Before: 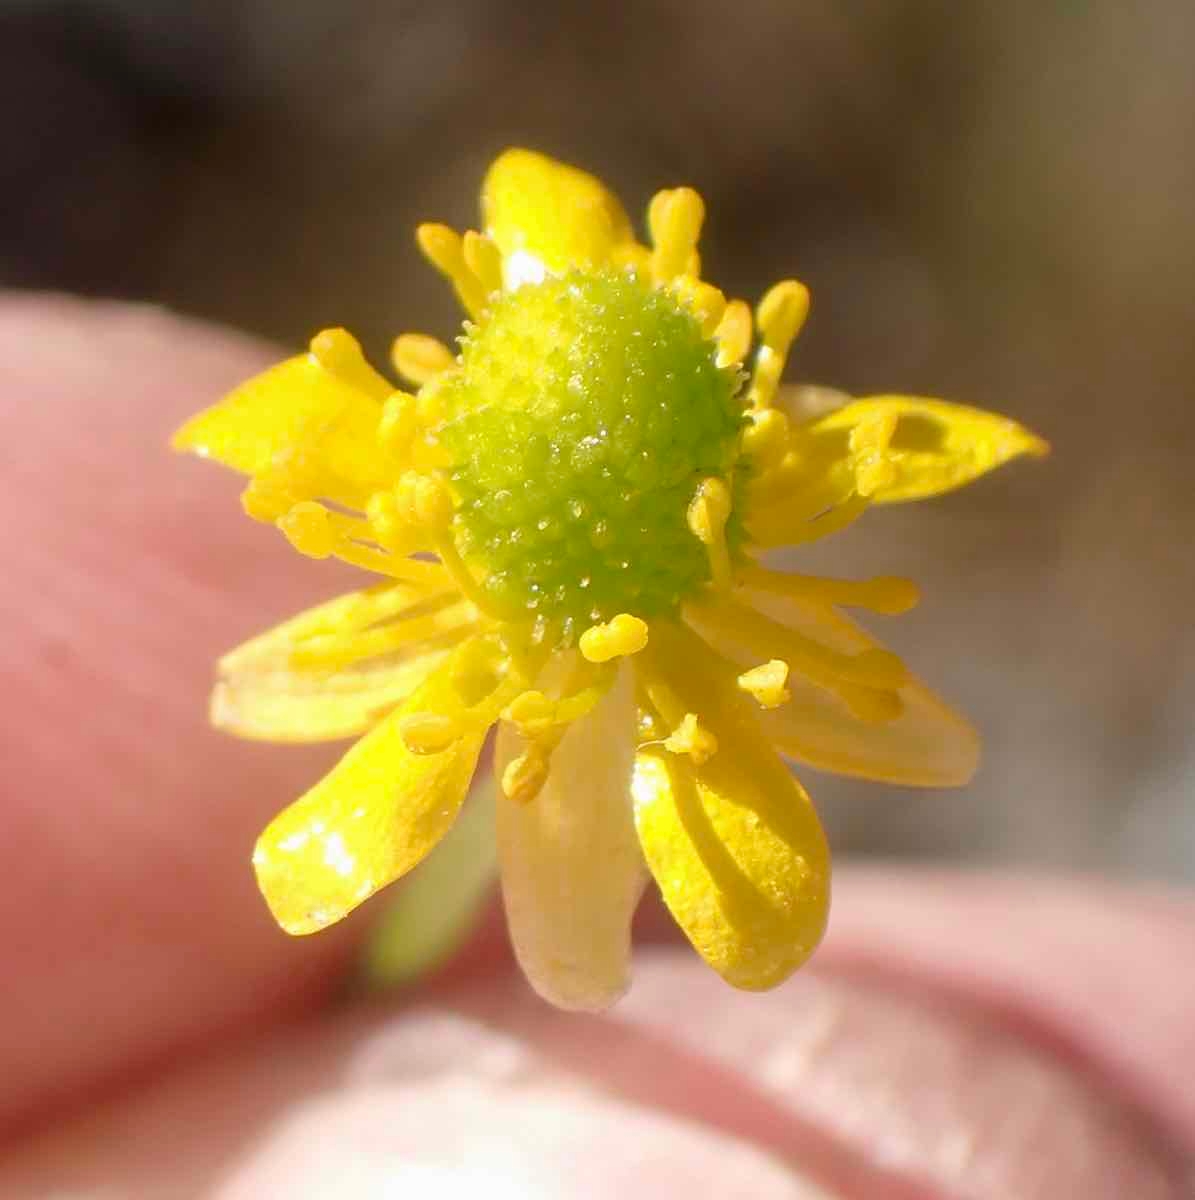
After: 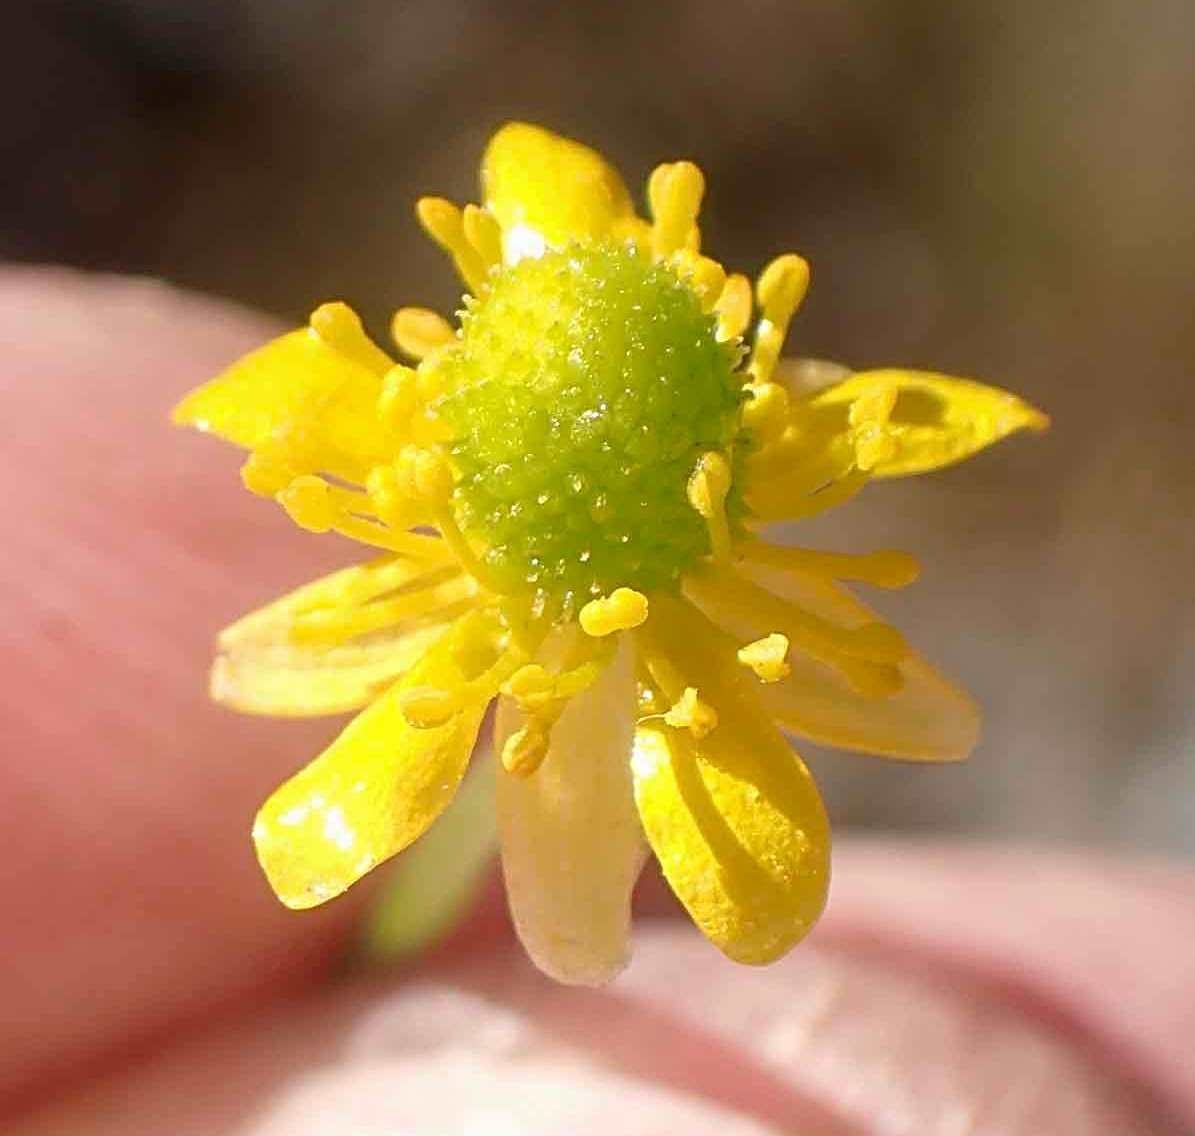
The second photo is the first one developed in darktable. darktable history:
sharpen: radius 3.977
crop and rotate: top 2.233%, bottom 3.085%
